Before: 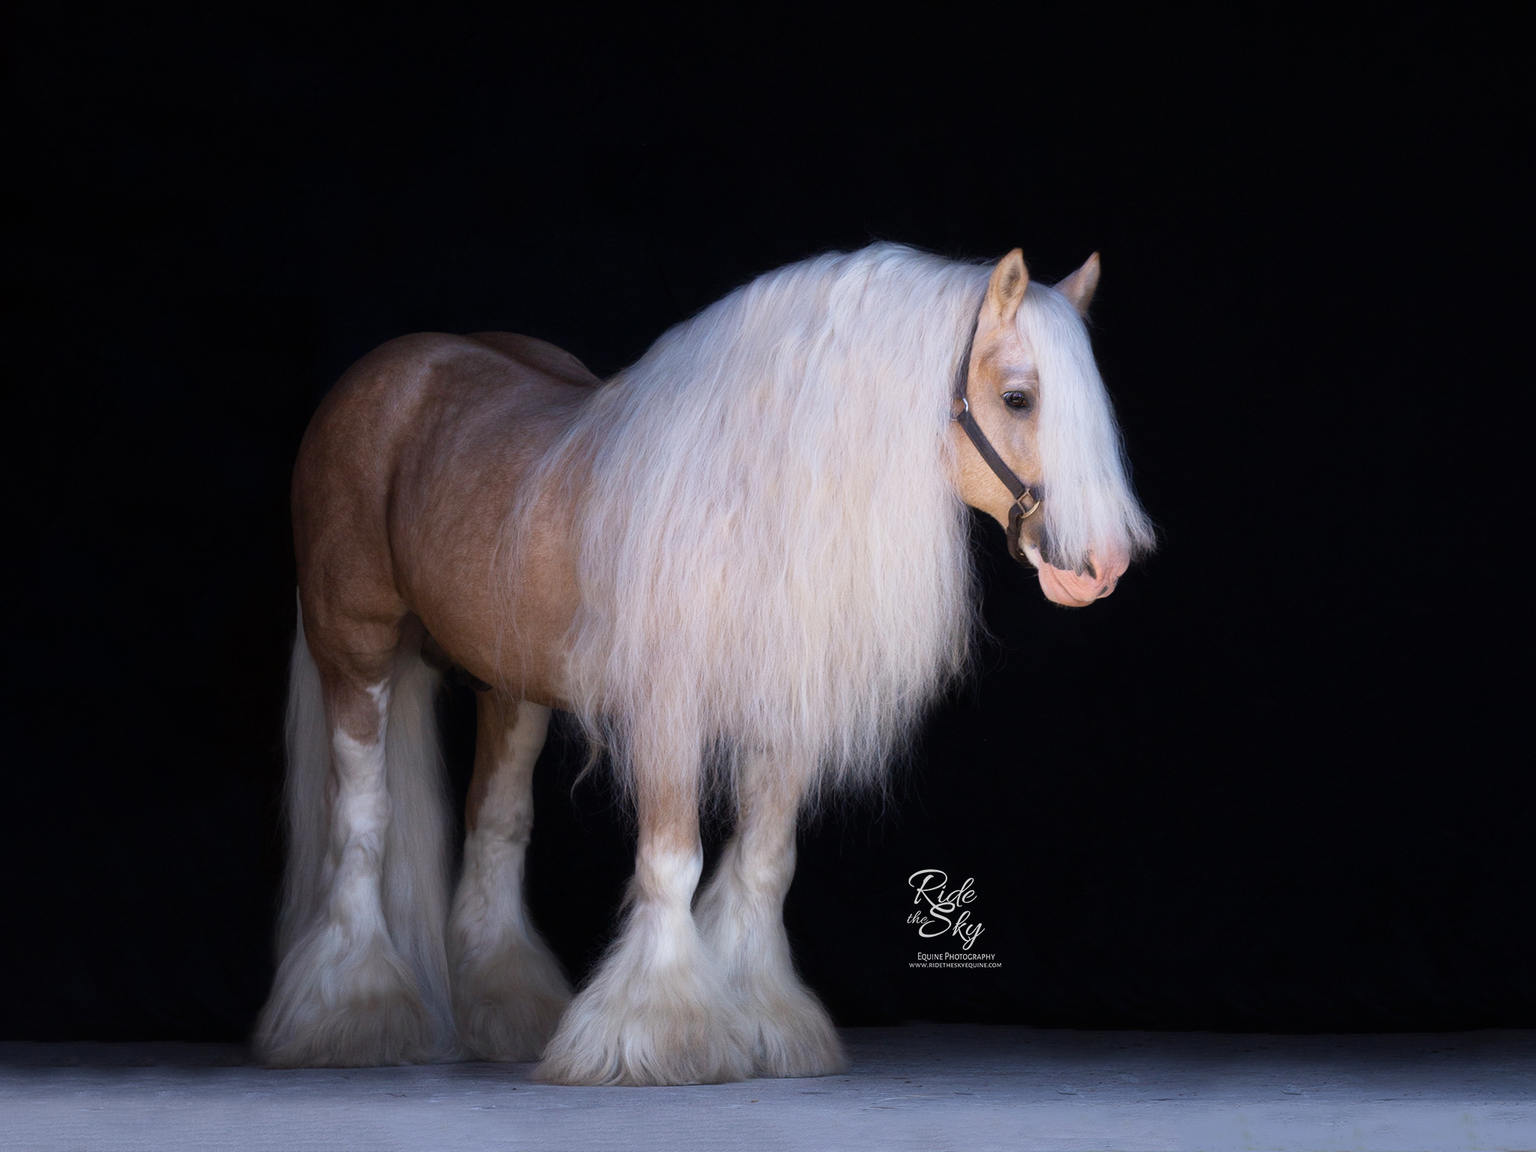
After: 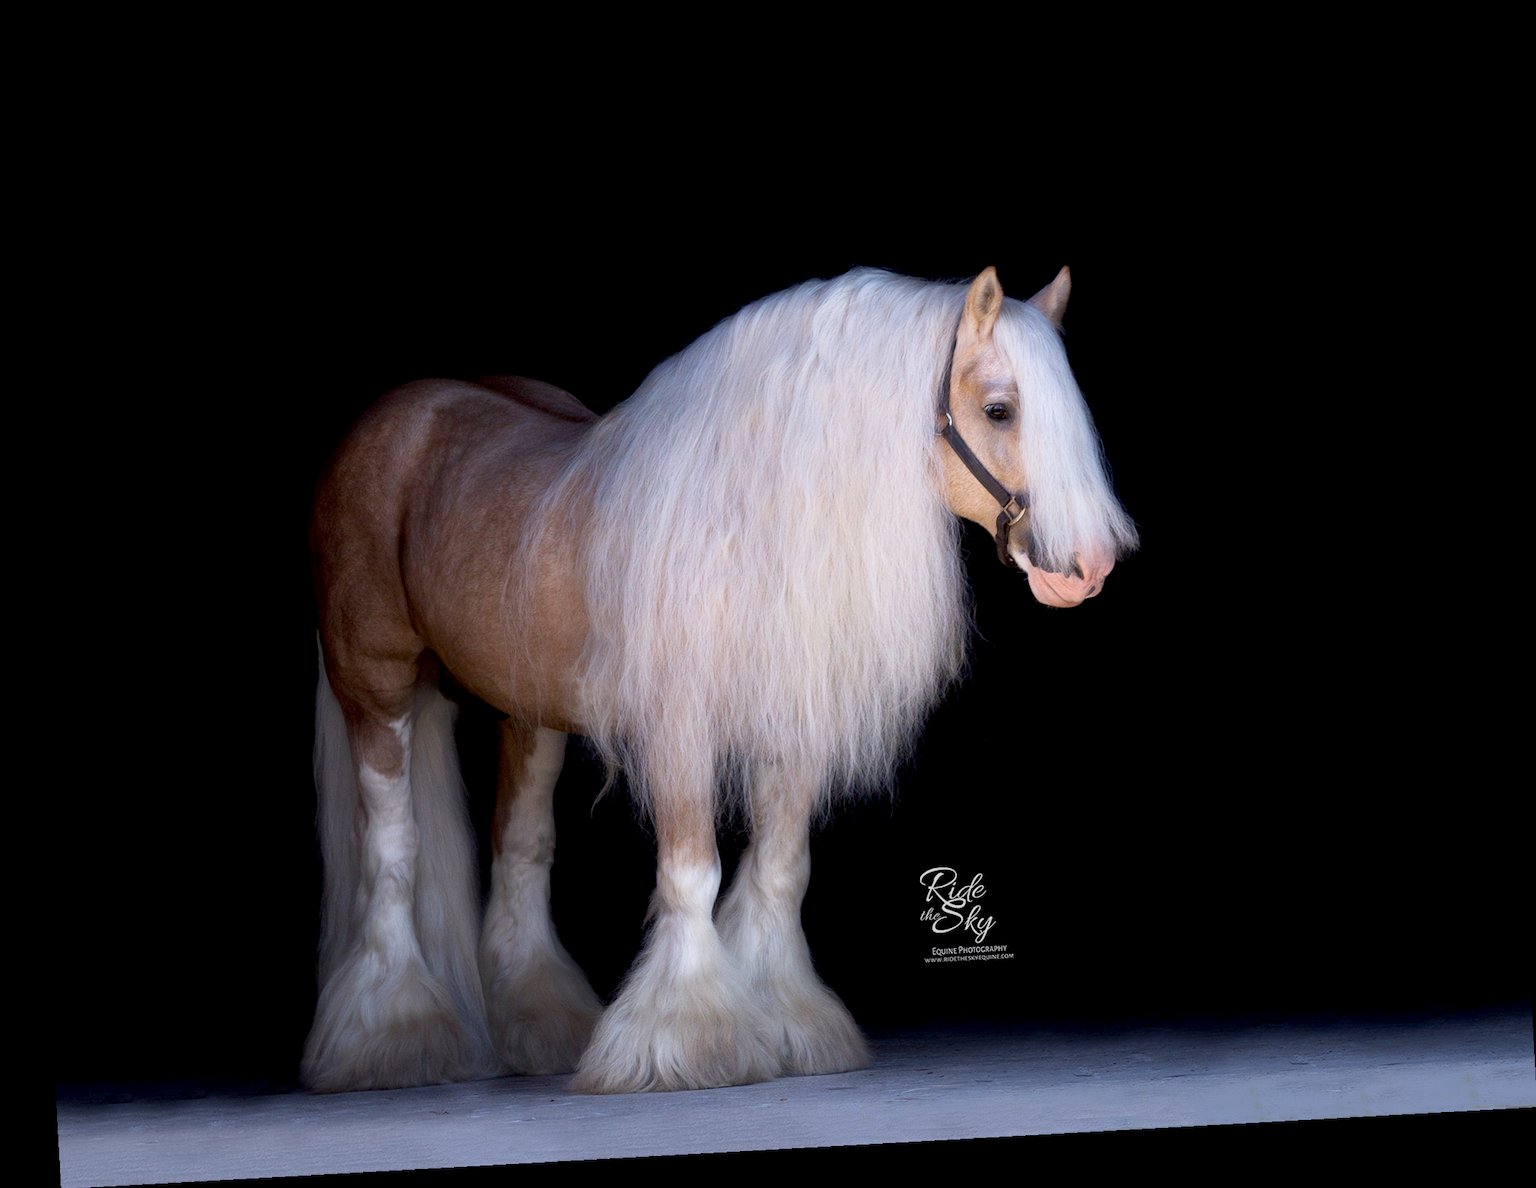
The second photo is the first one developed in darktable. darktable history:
exposure: black level correction 0.009, exposure 0.119 EV, compensate highlight preservation false
rotate and perspective: rotation -3.18°, automatic cropping off
base curve: curves: ch0 [(0, 0) (0.303, 0.277) (1, 1)]
